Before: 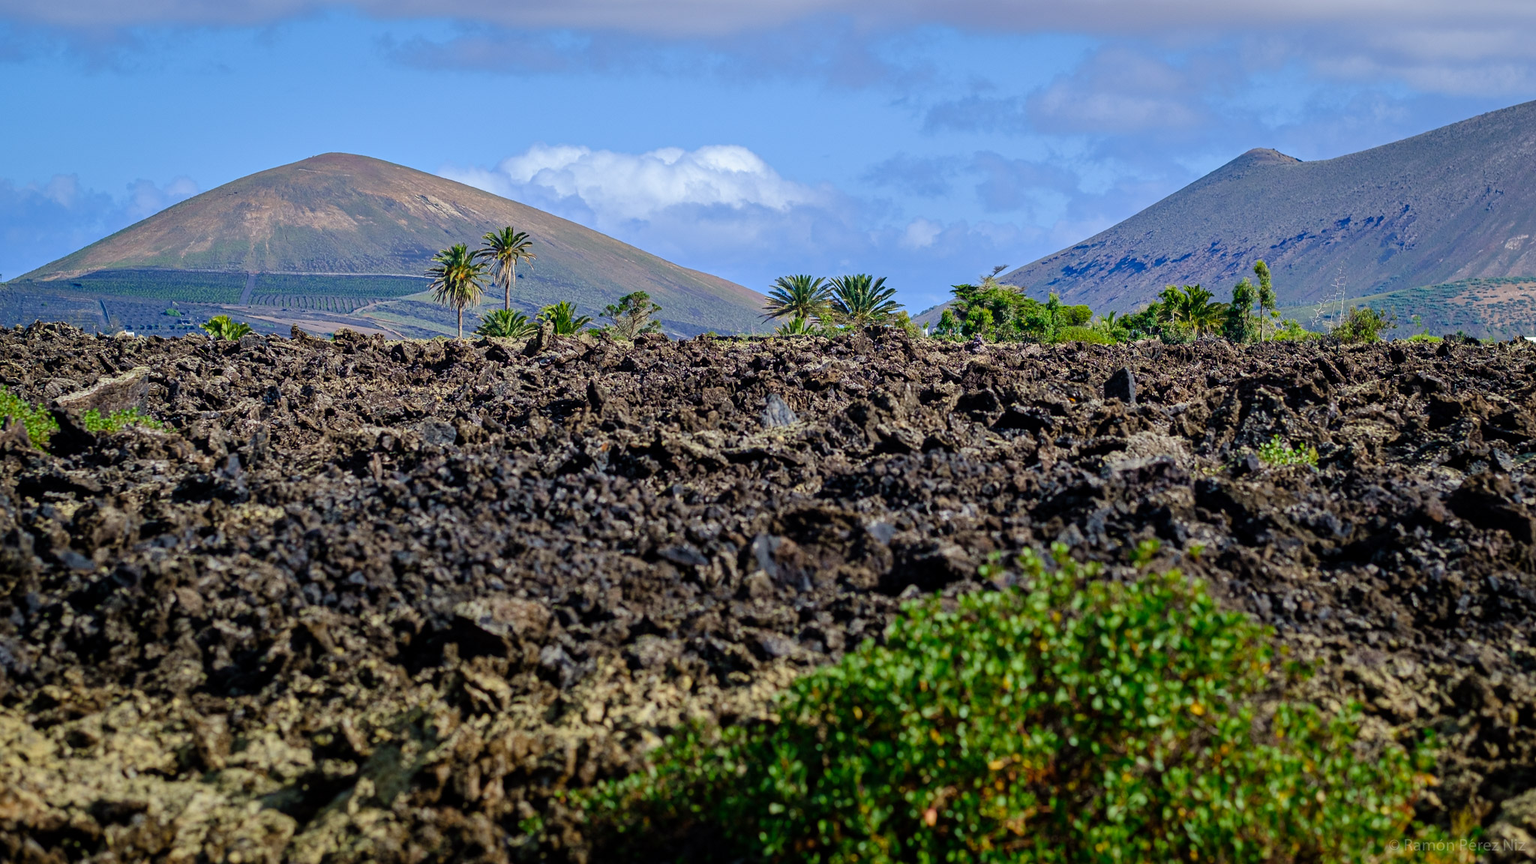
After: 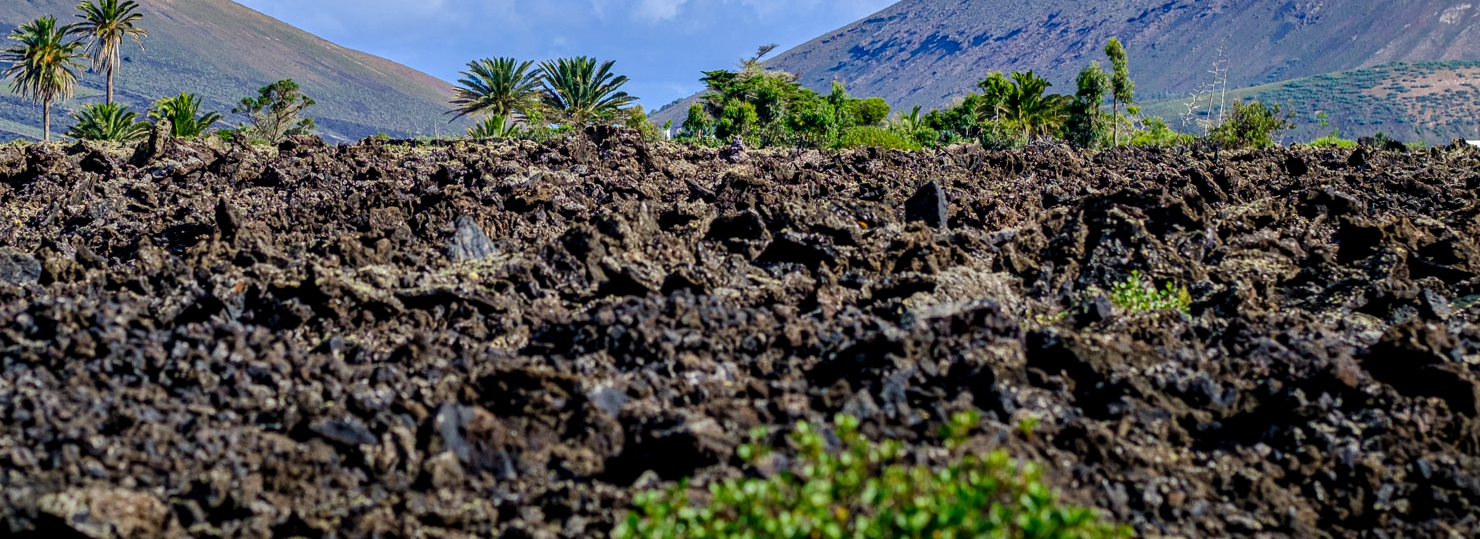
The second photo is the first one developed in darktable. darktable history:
crop and rotate: left 27.717%, top 26.875%, bottom 26.308%
local contrast: on, module defaults
